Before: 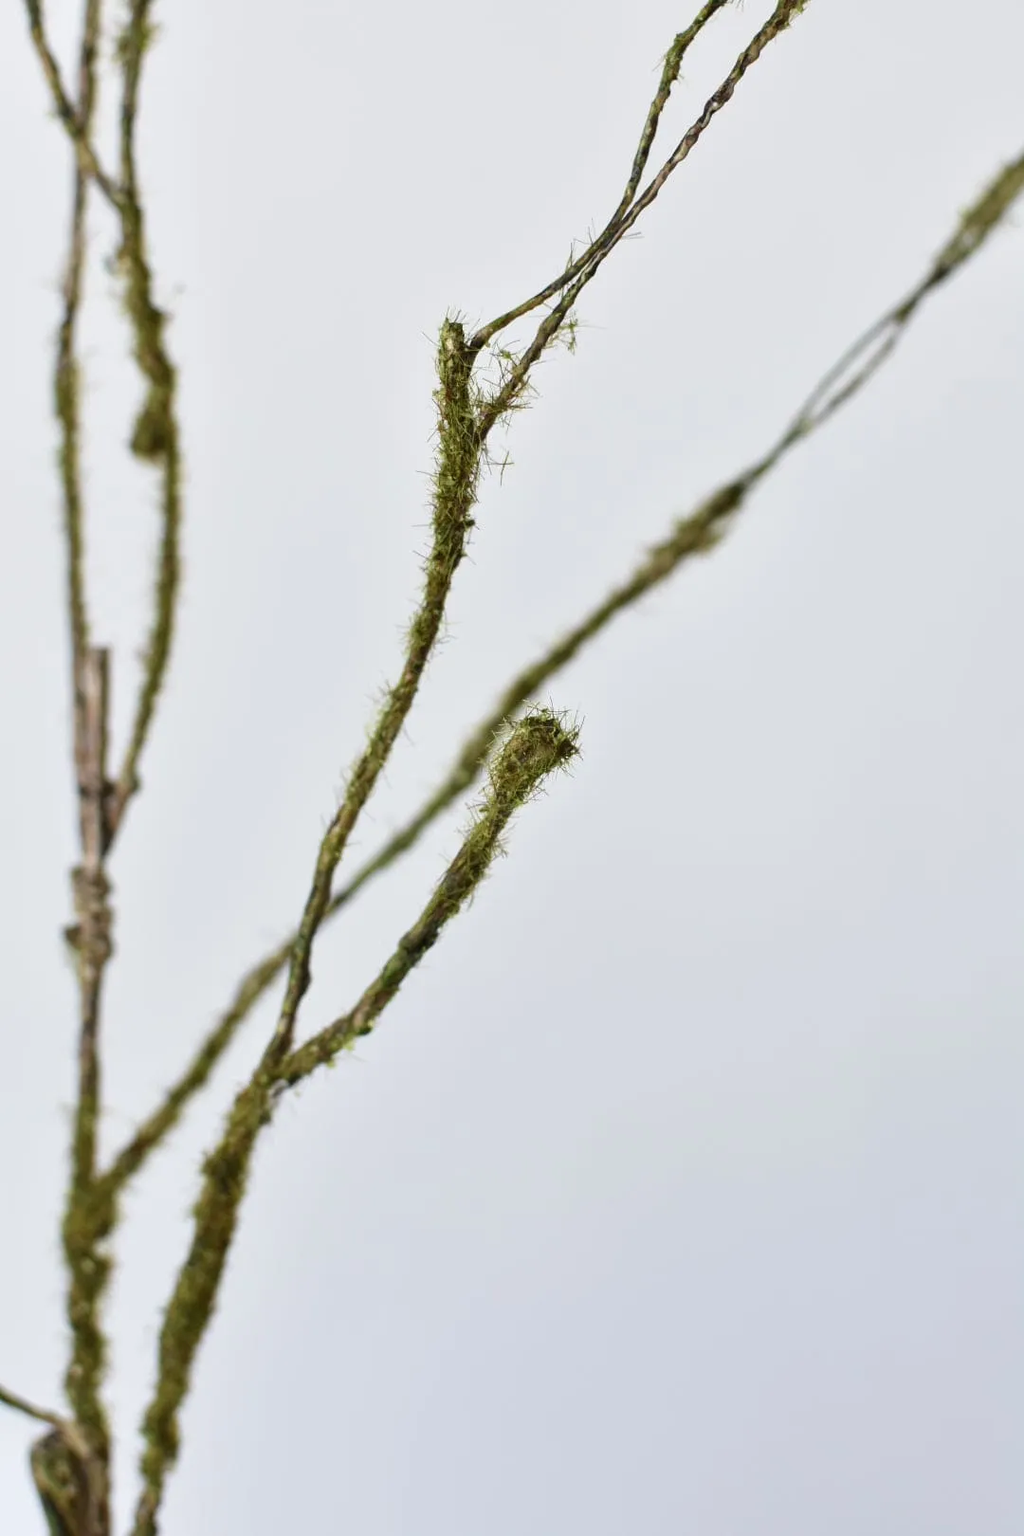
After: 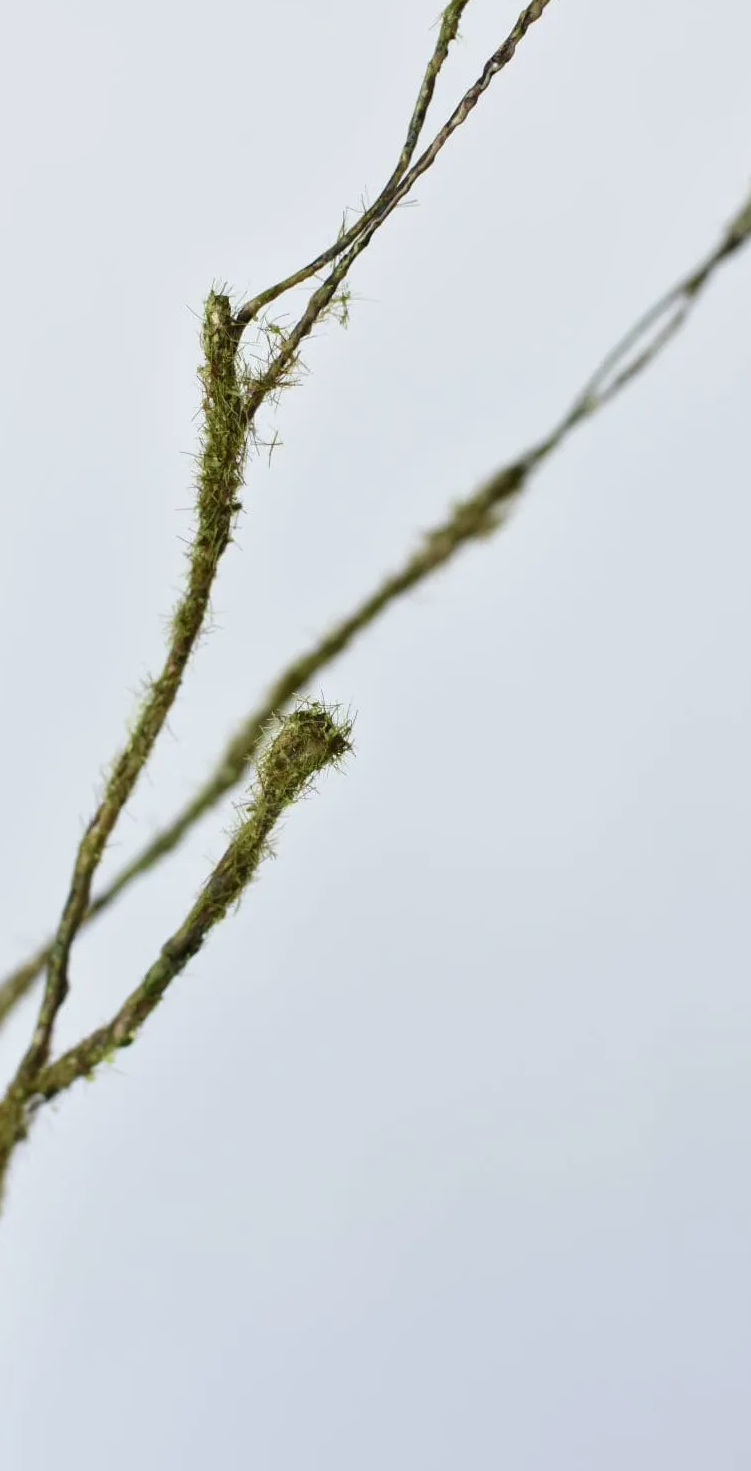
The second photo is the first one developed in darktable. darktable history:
crop and rotate: left 24.034%, top 2.838%, right 6.406%, bottom 6.299%
white balance: red 0.986, blue 1.01
